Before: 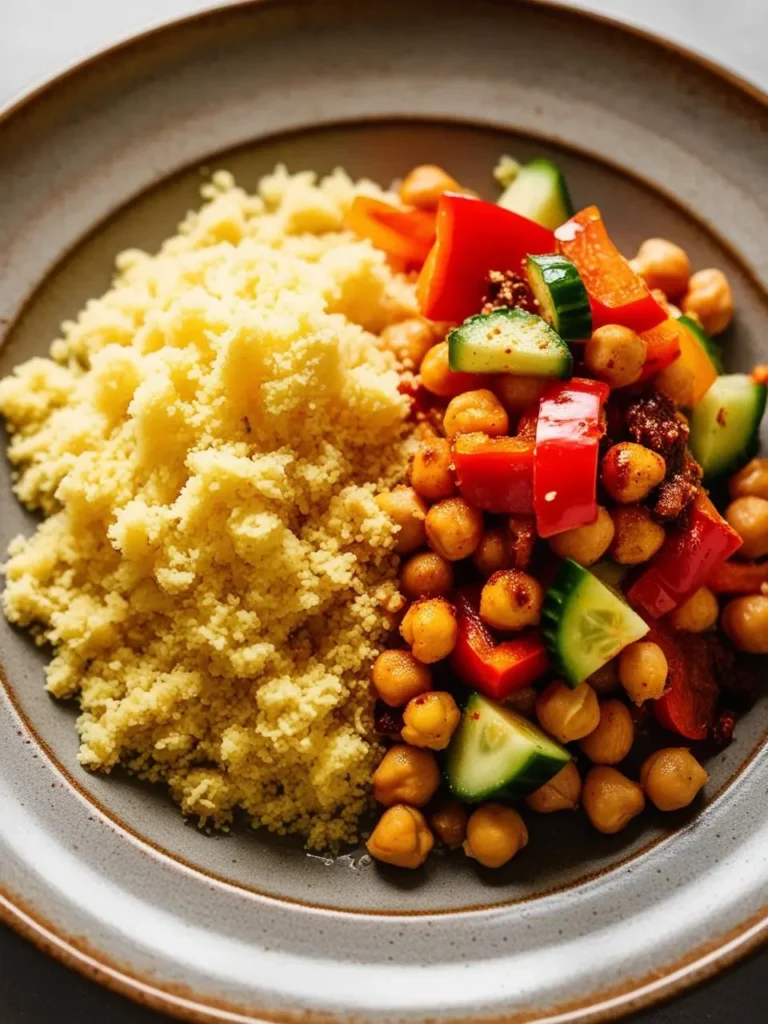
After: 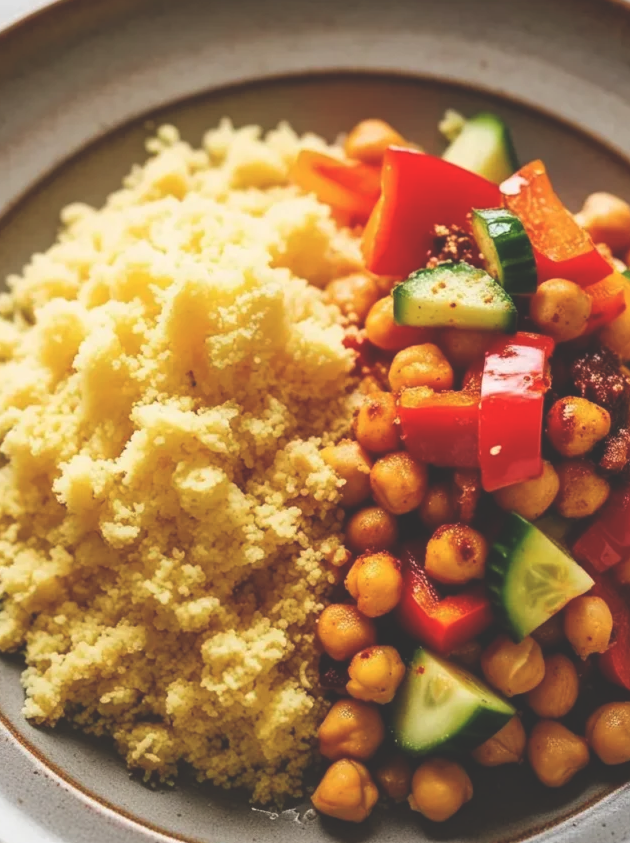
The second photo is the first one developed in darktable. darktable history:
exposure: black level correction -0.028, compensate highlight preservation false
crop and rotate: left 7.275%, top 4.529%, right 10.595%, bottom 13.124%
